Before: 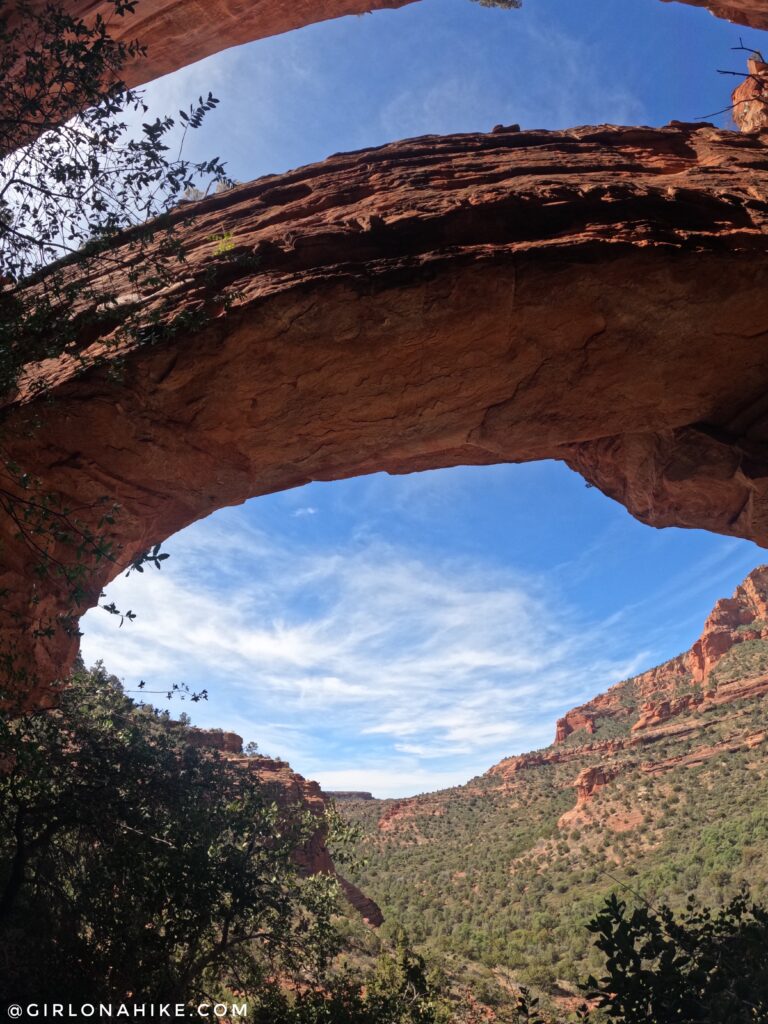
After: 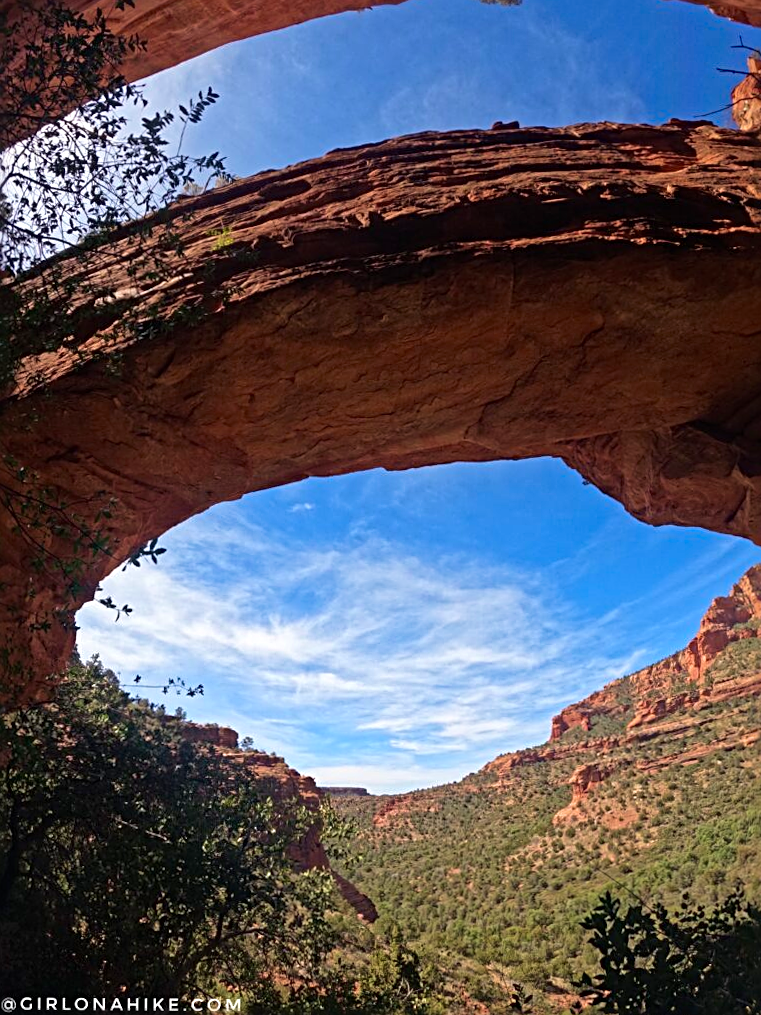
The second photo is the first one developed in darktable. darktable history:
contrast brightness saturation: contrast 0.036, saturation 0.156
crop and rotate: angle -0.375°
haze removal: compatibility mode true, adaptive false
color correction: highlights b* 0.011
sharpen: radius 2.753
tone equalizer: -7 EV 0.115 EV
velvia: on, module defaults
